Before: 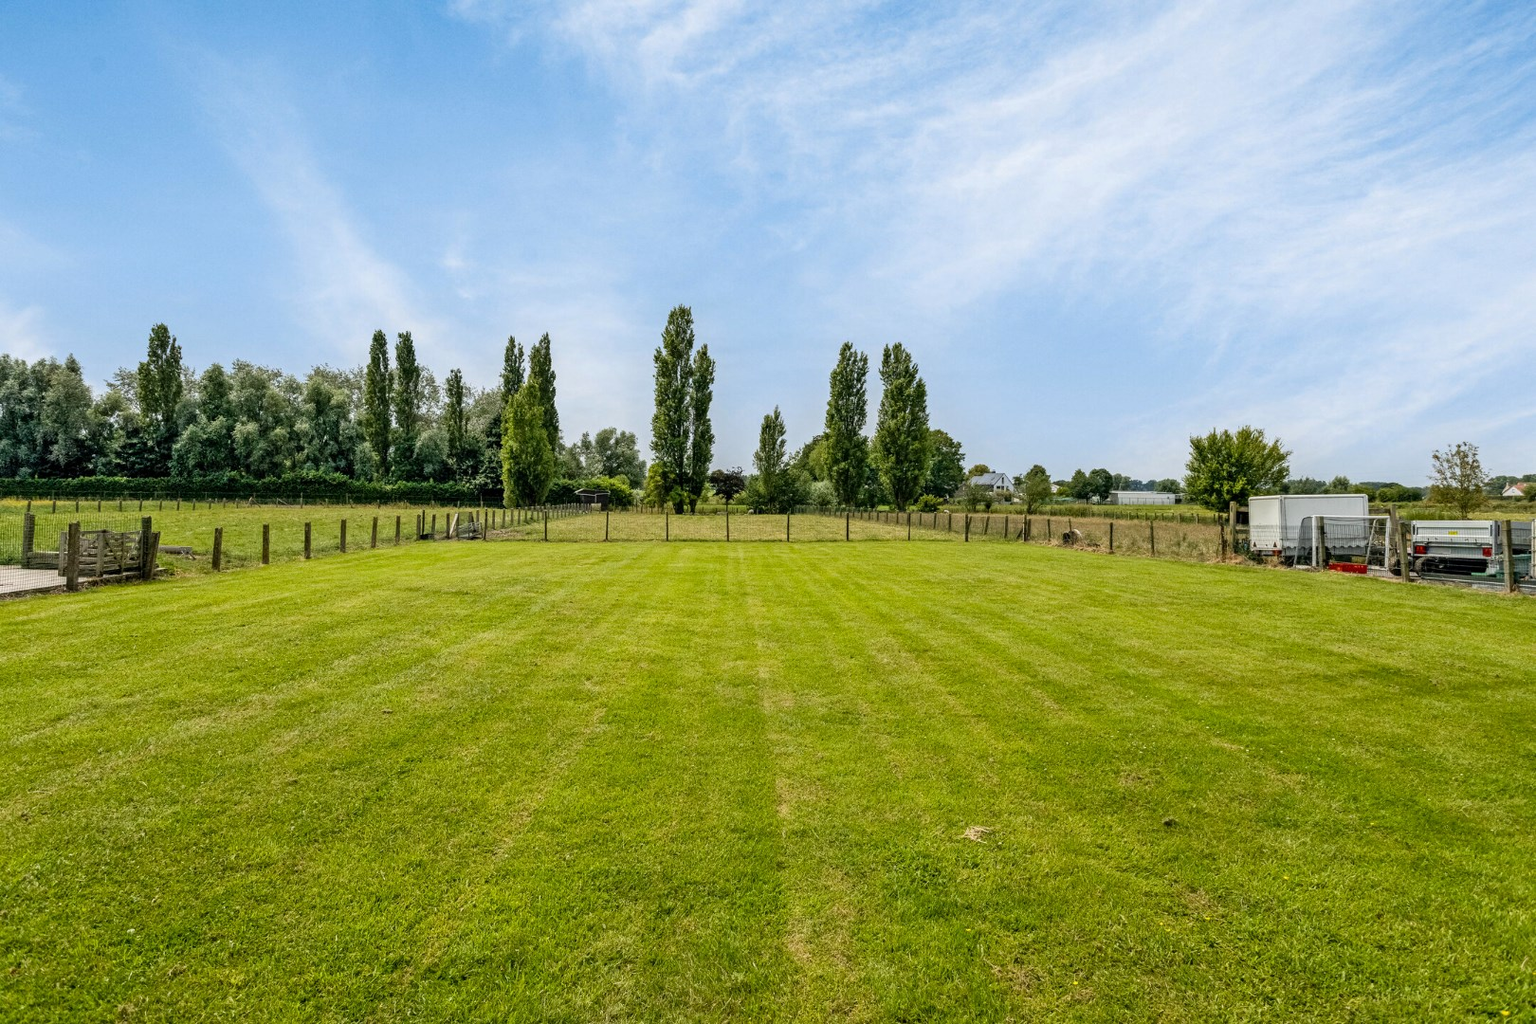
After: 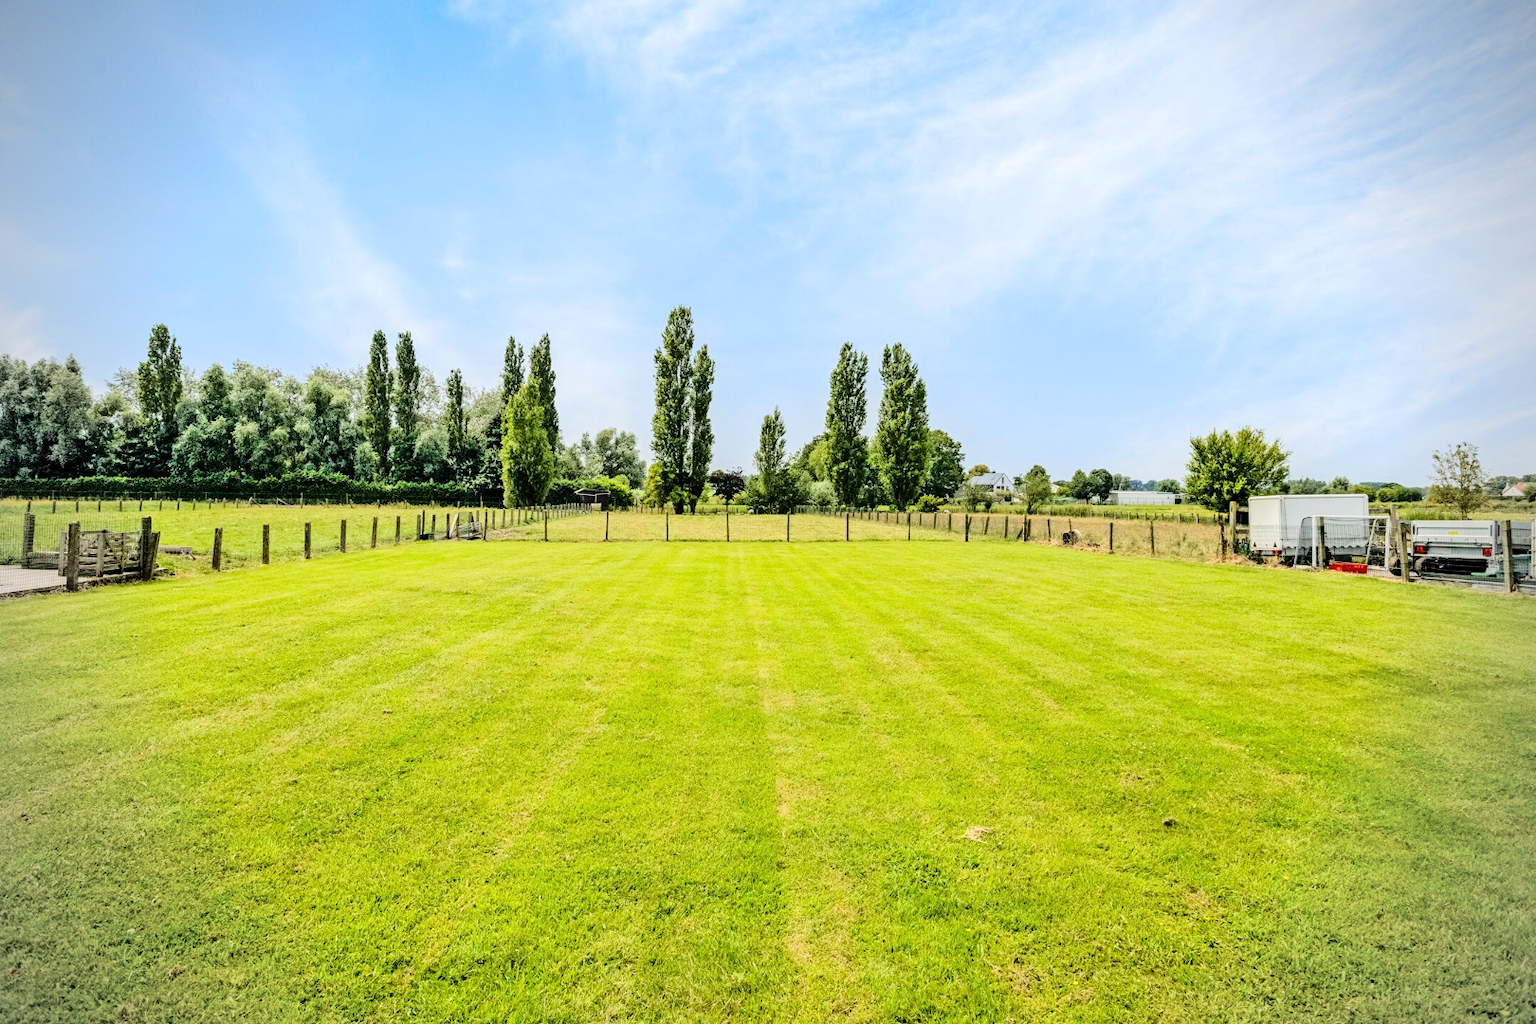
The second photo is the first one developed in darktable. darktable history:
vignetting: saturation -0.653
tone equalizer: -7 EV 0.16 EV, -6 EV 0.584 EV, -5 EV 1.17 EV, -4 EV 1.32 EV, -3 EV 1.14 EV, -2 EV 0.6 EV, -1 EV 0.163 EV, edges refinement/feathering 500, mask exposure compensation -1.57 EV, preserve details no
